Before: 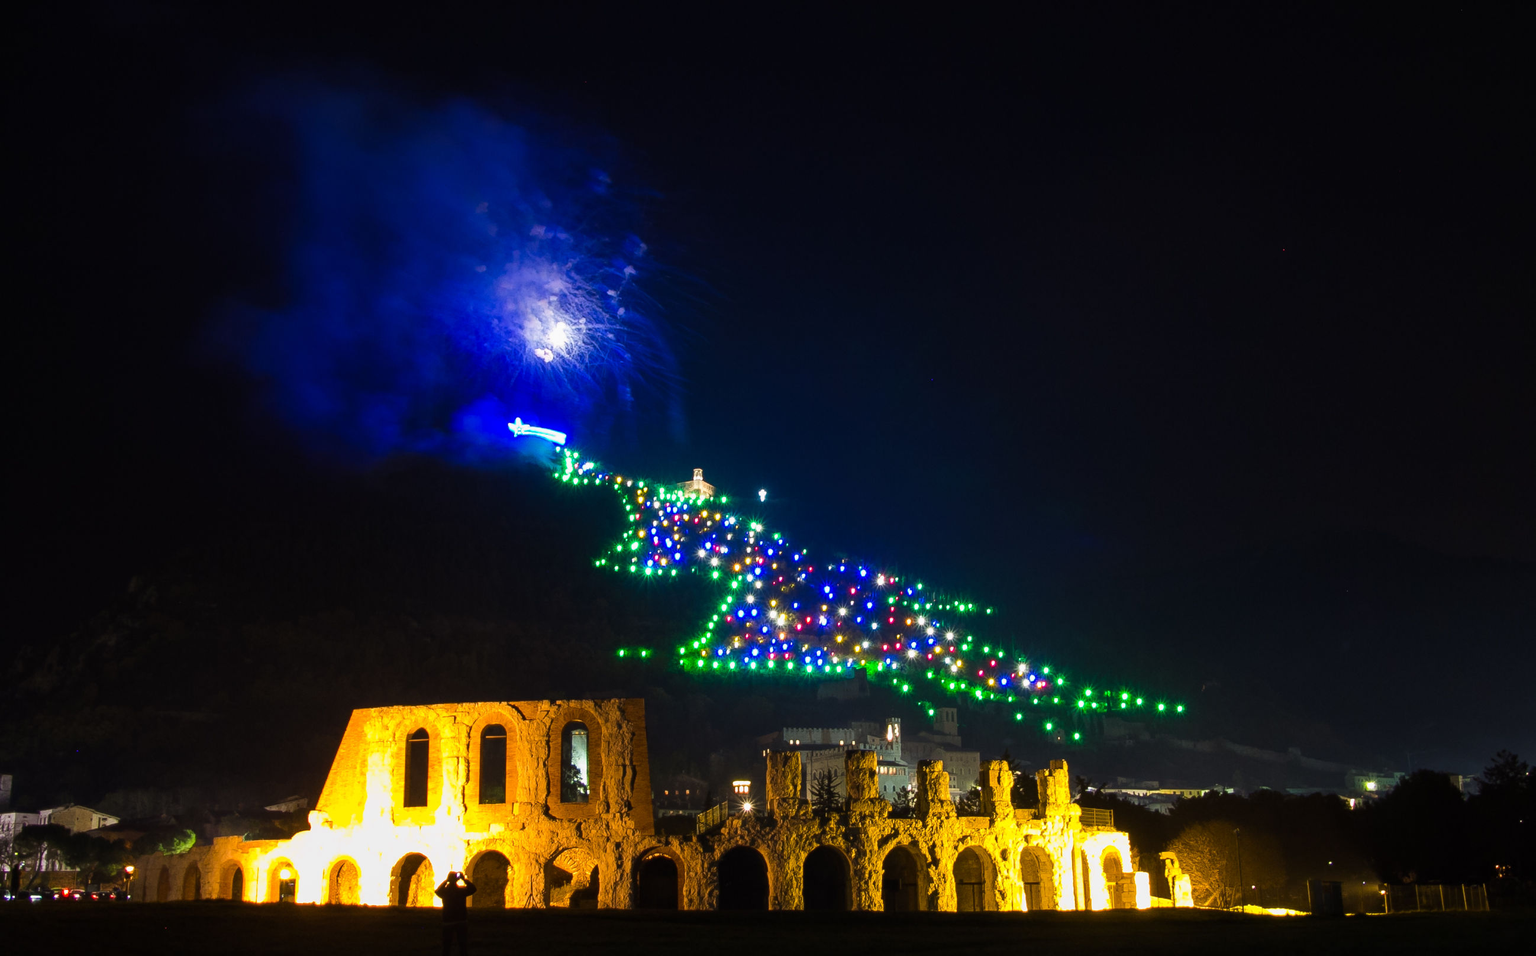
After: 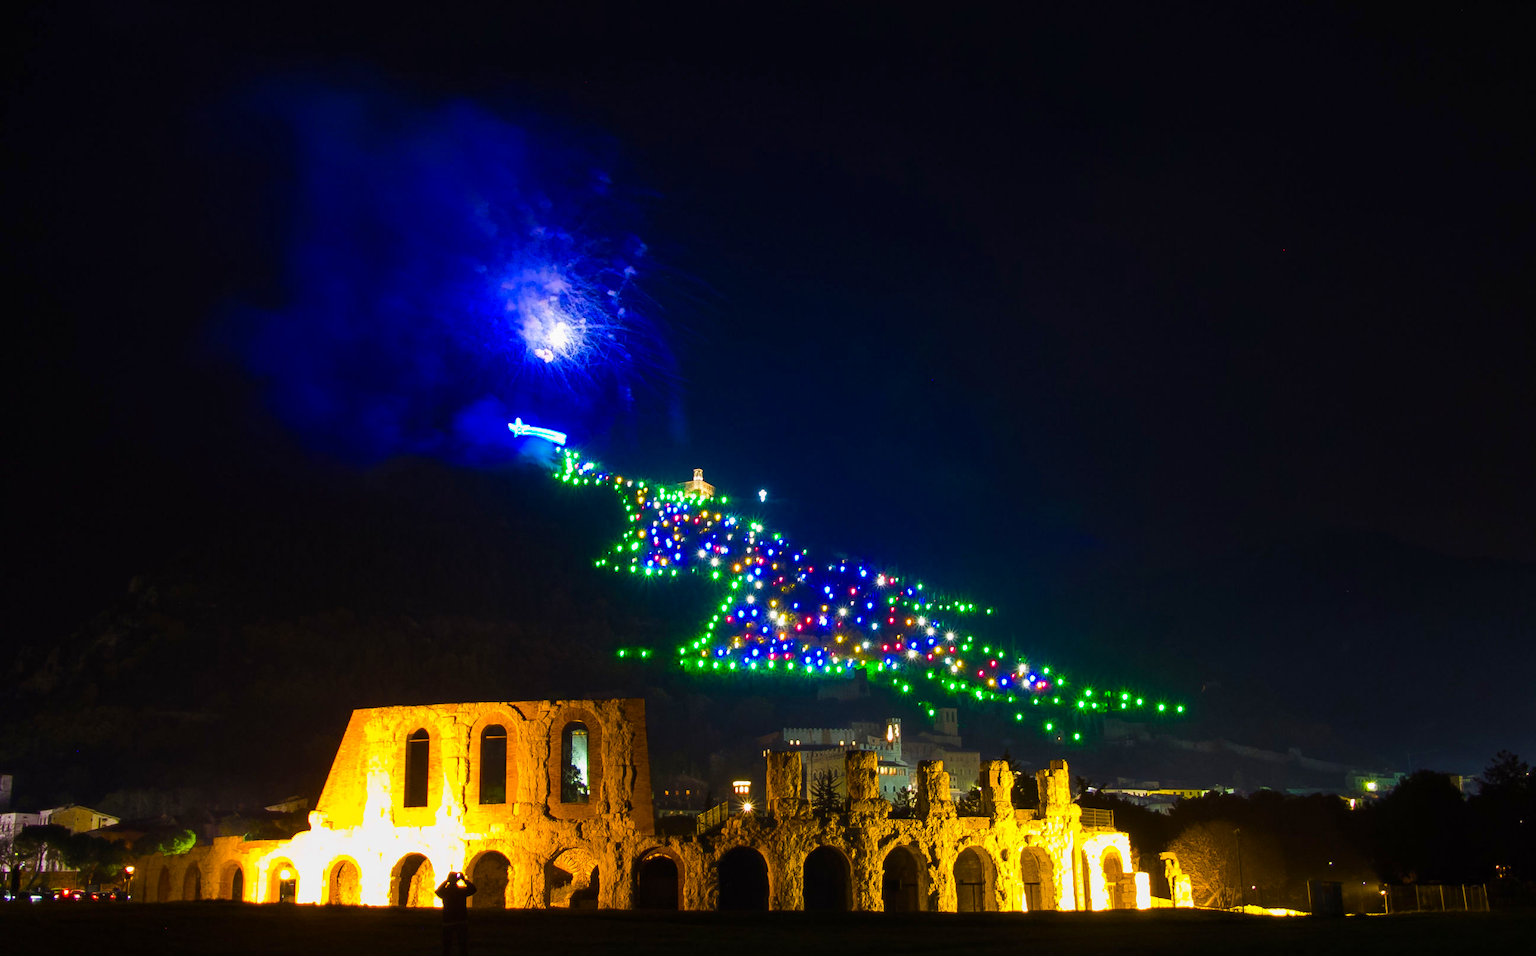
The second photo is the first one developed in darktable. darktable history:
color balance rgb: linear chroma grading › global chroma 15.29%, perceptual saturation grading › global saturation 25.273%, global vibrance 20%
